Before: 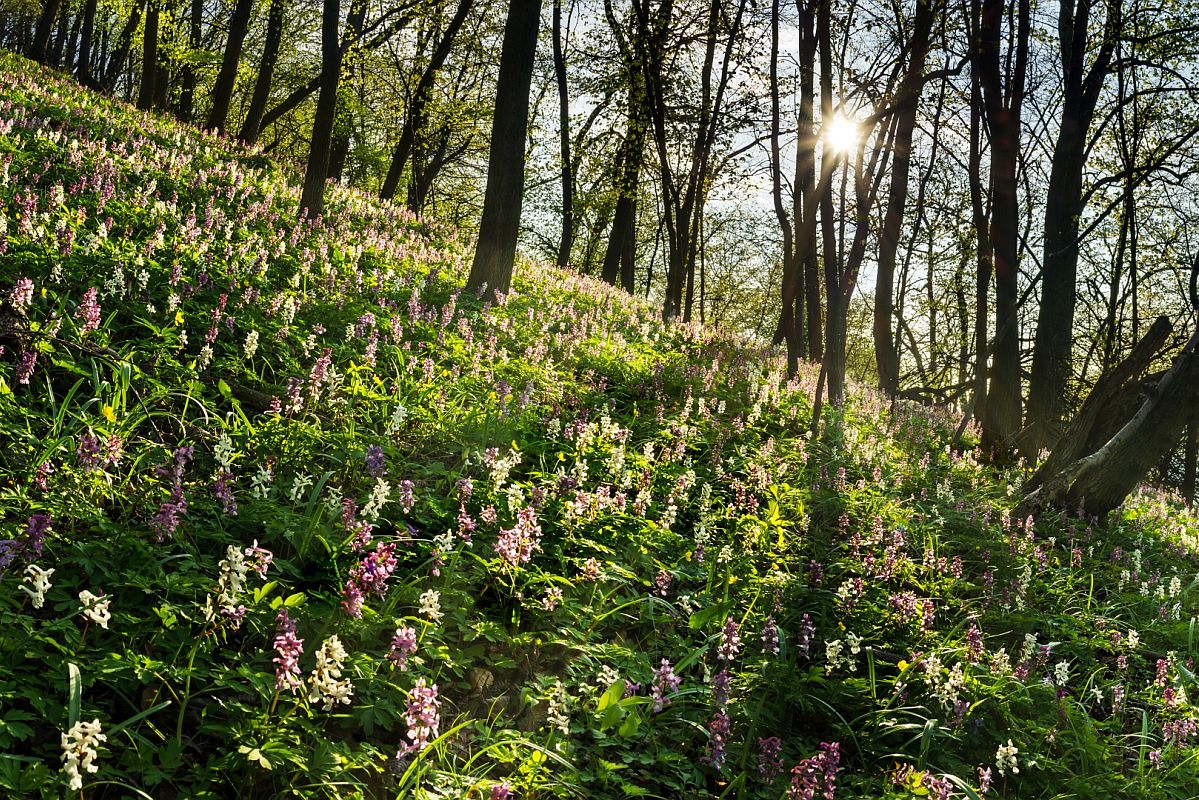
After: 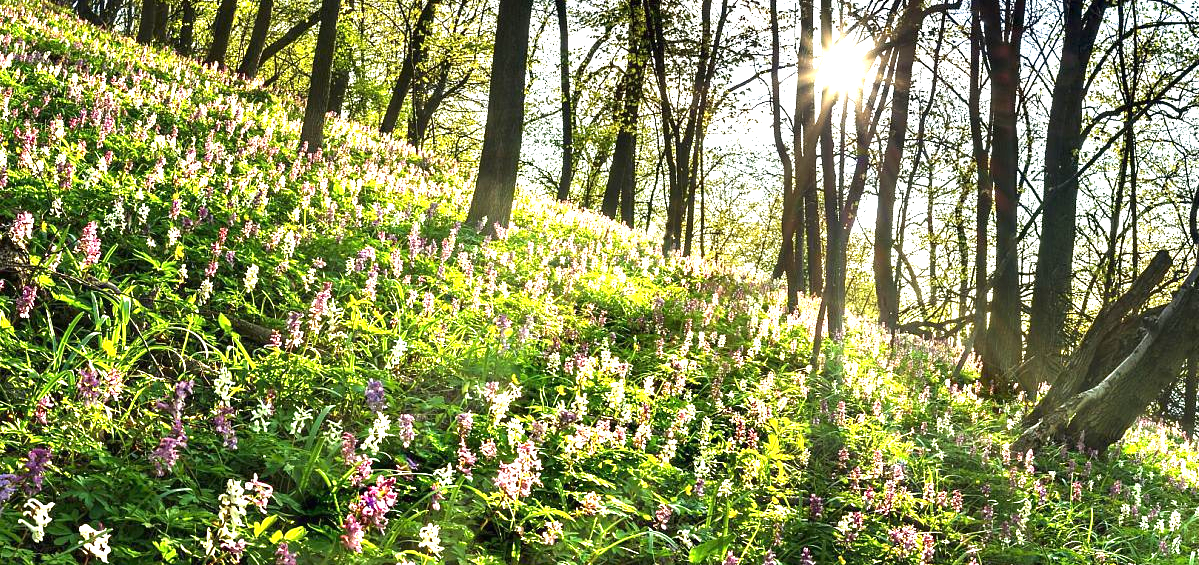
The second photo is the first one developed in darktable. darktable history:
crop and rotate: top 8.293%, bottom 20.996%
exposure: black level correction 0, exposure 1.675 EV, compensate exposure bias true, compensate highlight preservation false
